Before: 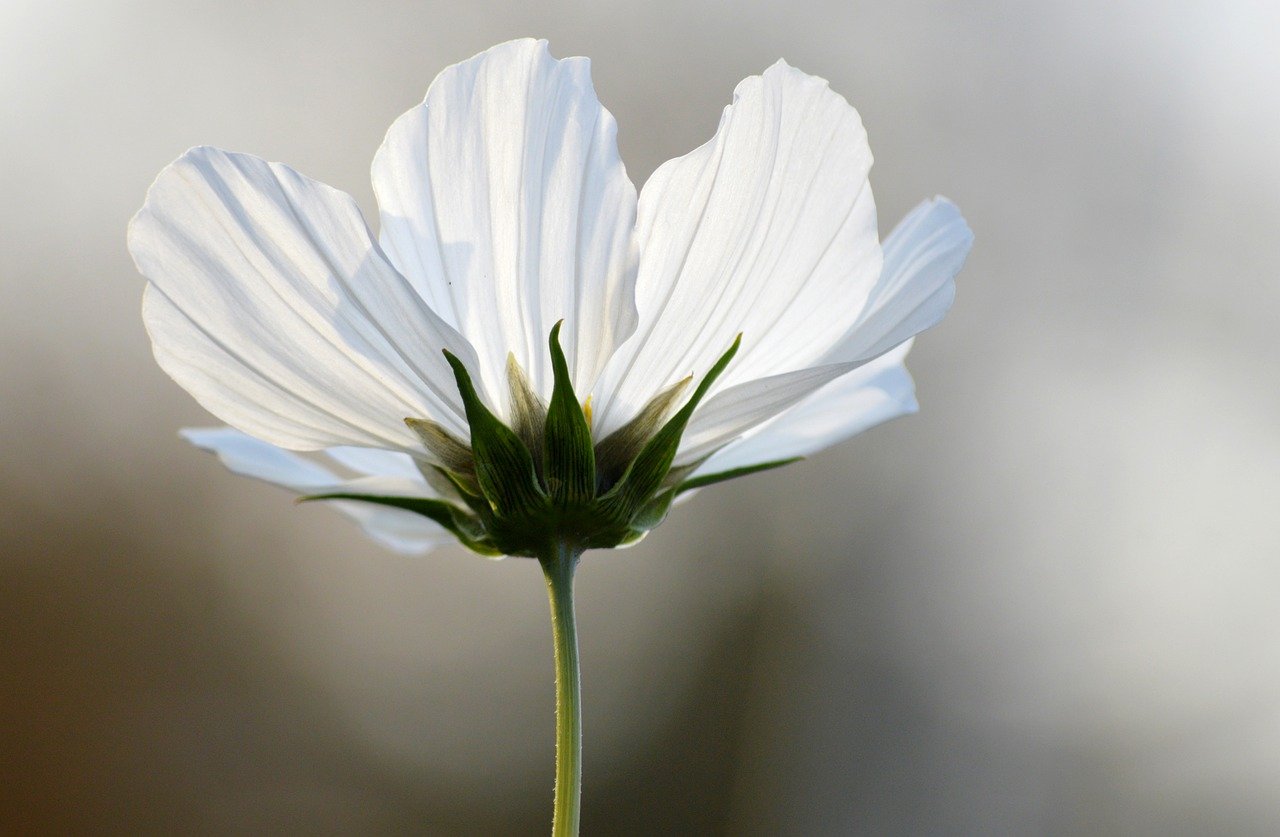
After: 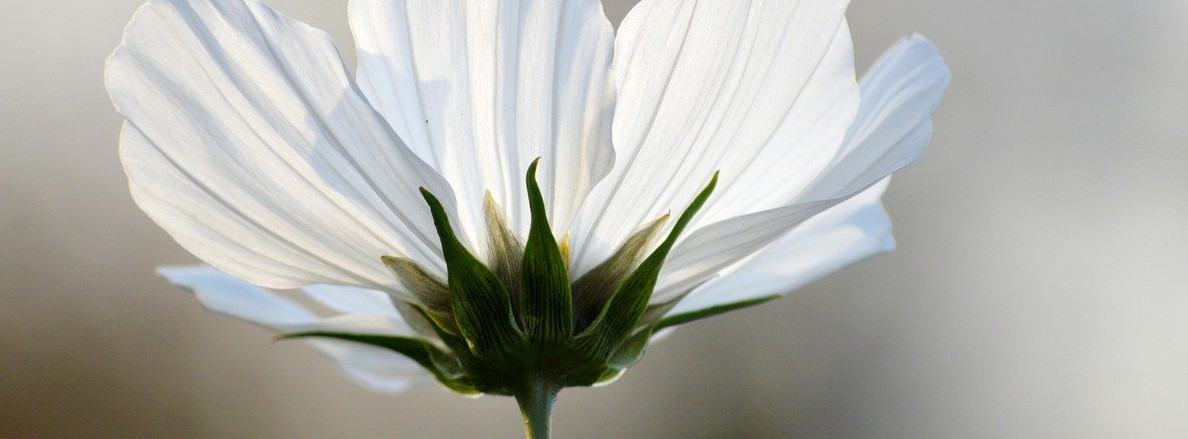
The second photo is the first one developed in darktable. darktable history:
crop: left 1.829%, top 19.441%, right 5.31%, bottom 28.108%
